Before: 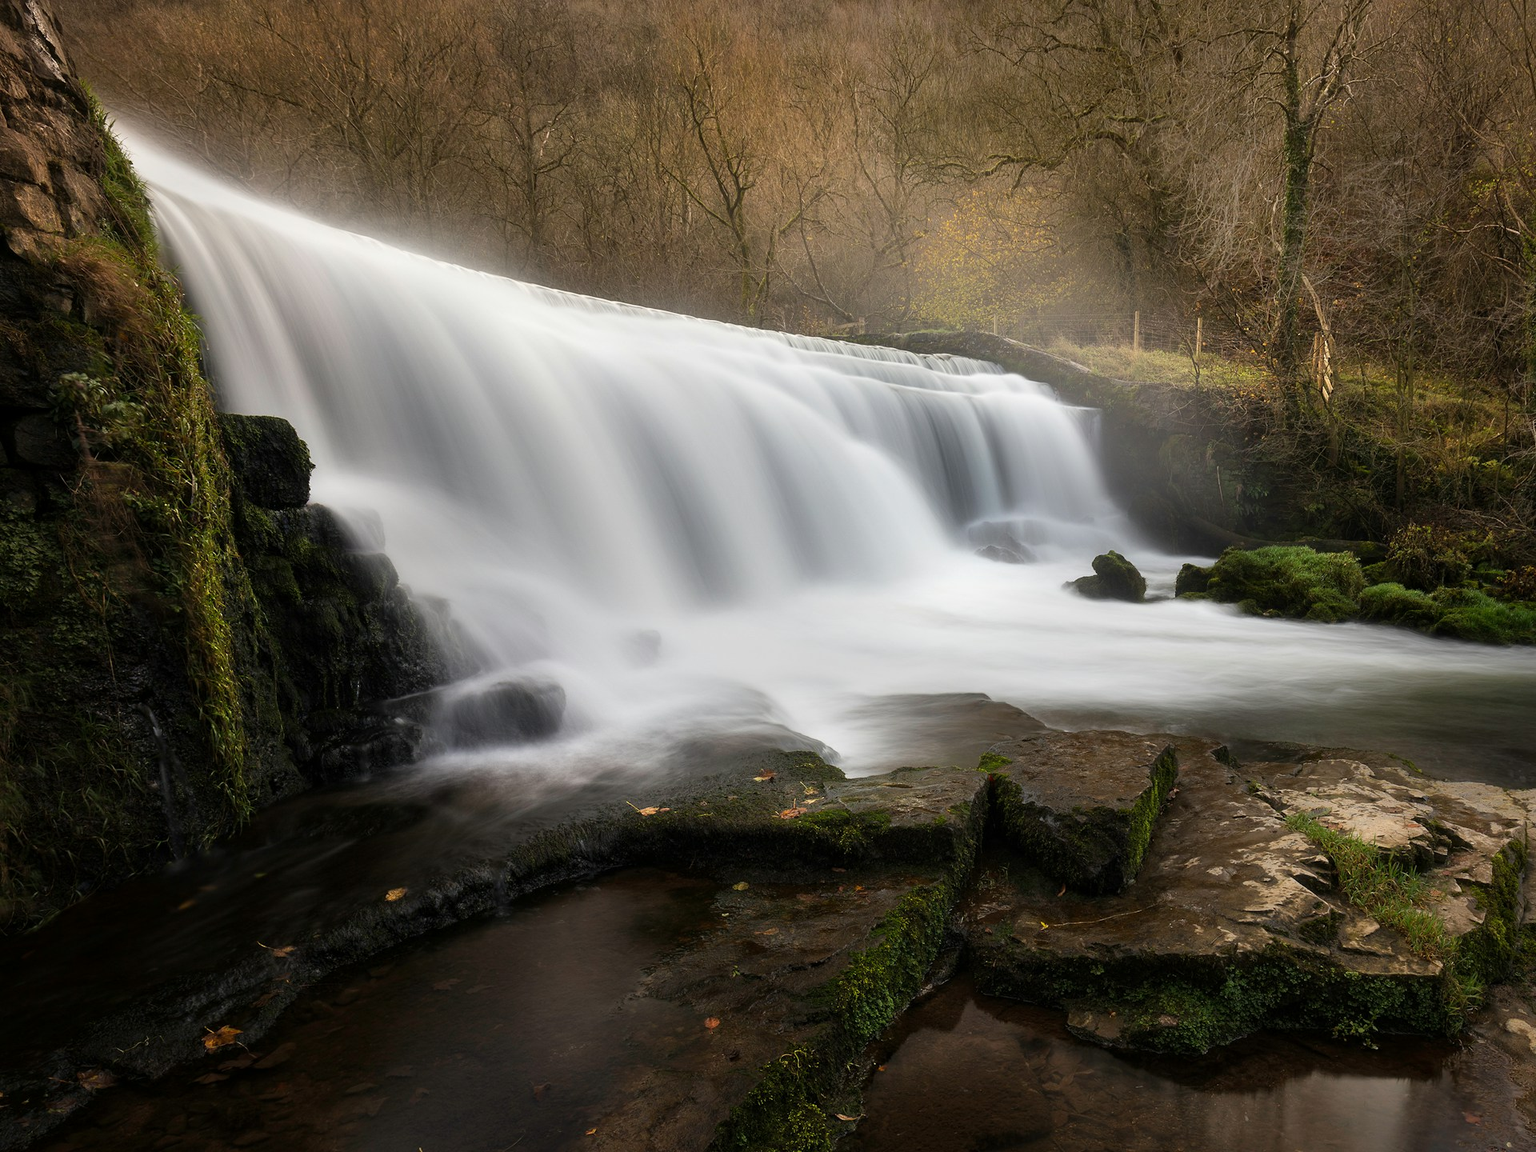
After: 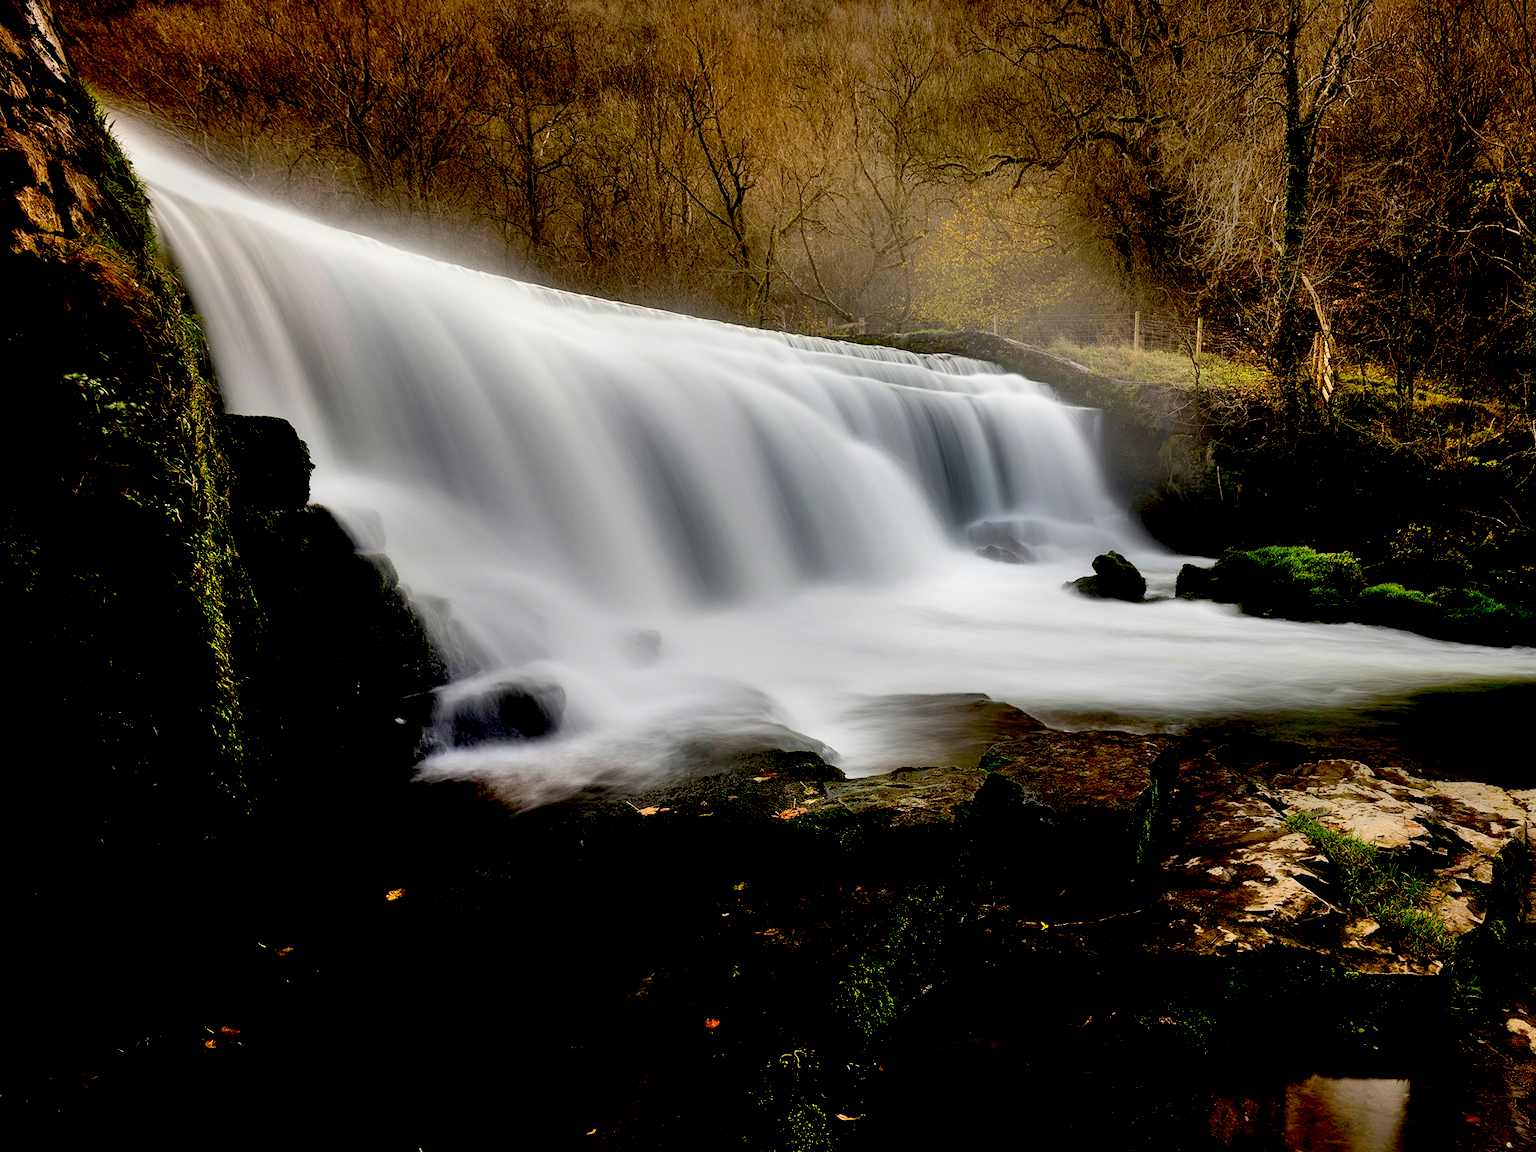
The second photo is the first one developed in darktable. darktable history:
exposure: black level correction 0.058, compensate highlight preservation false
shadows and highlights: shadows 30.74, highlights -62.54, soften with gaussian
